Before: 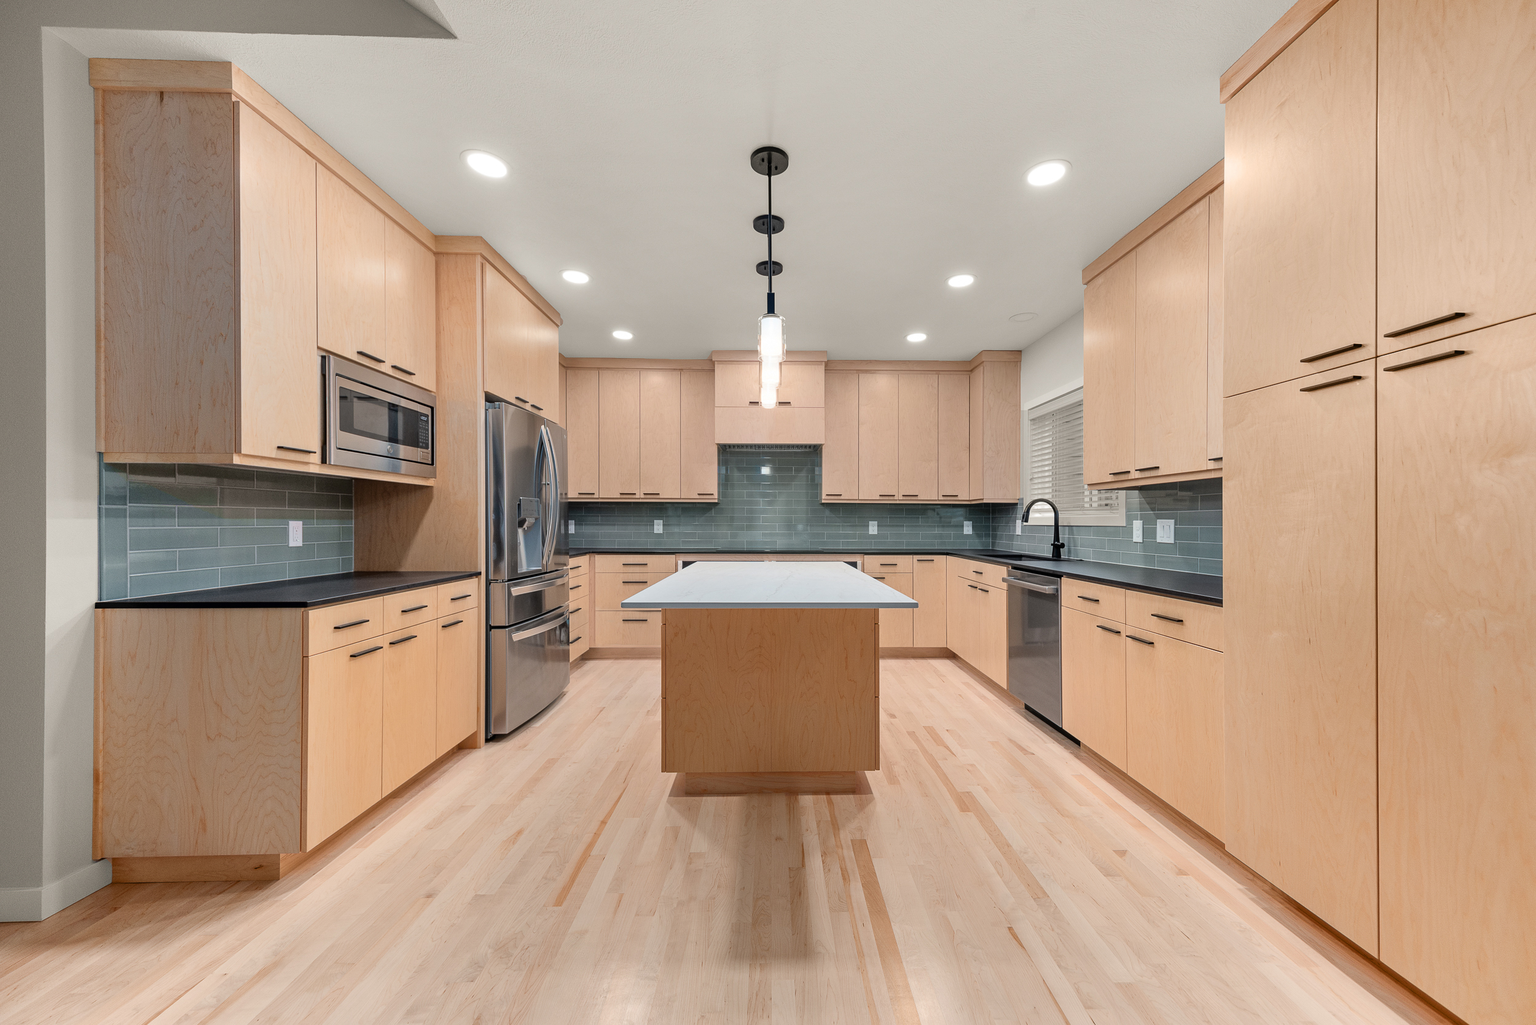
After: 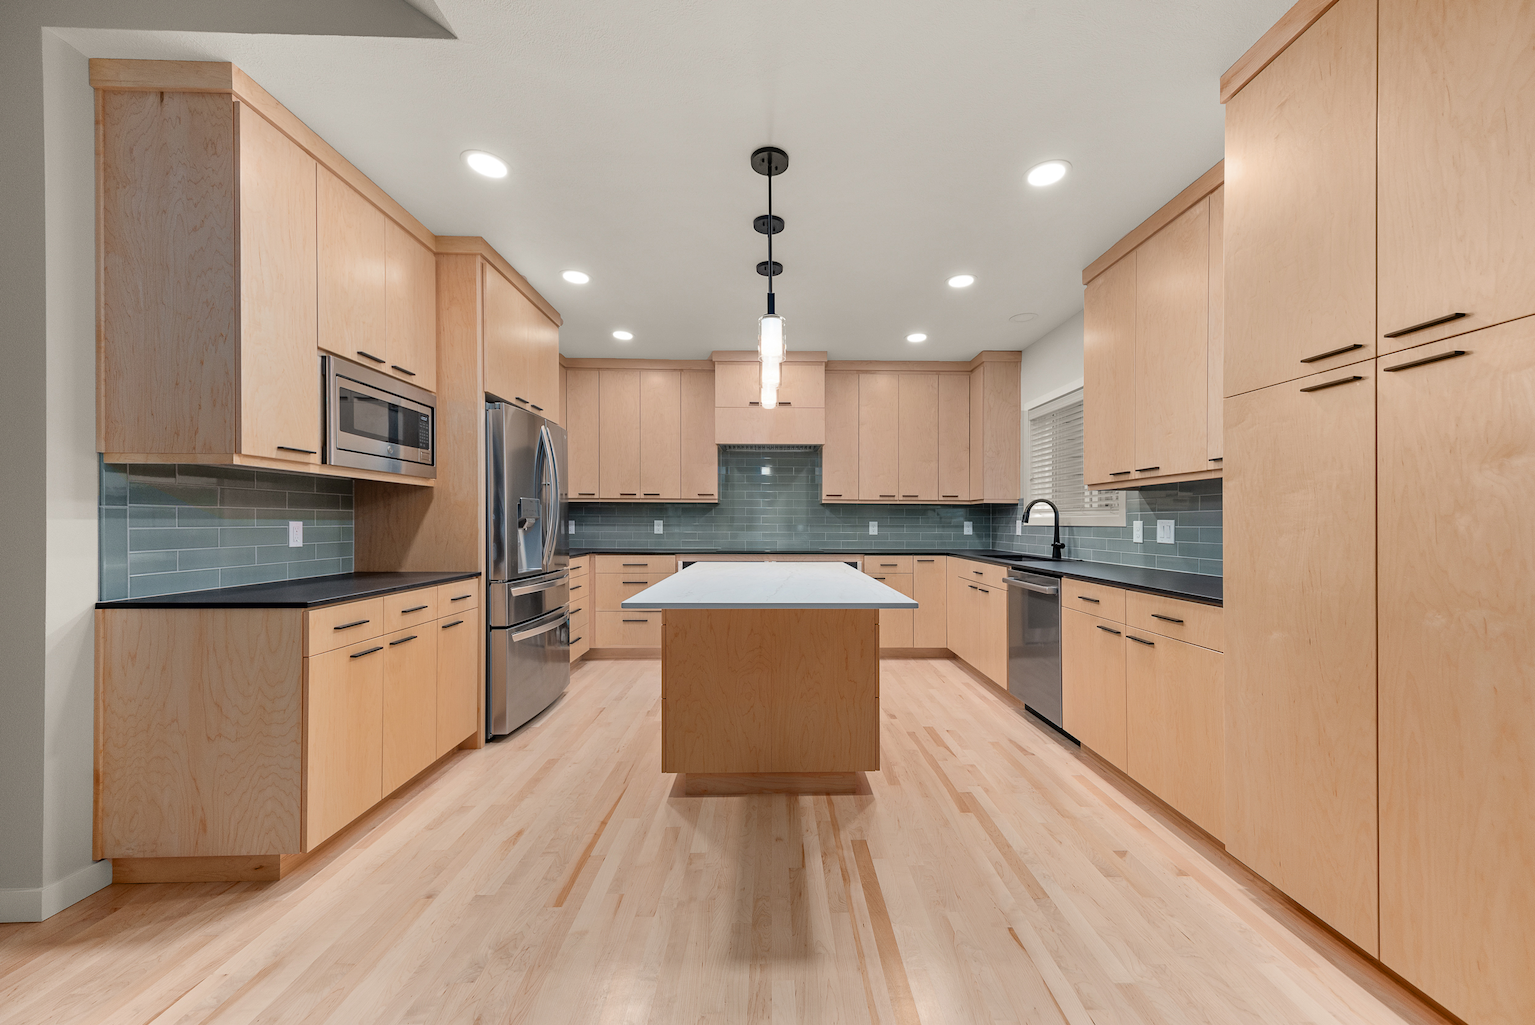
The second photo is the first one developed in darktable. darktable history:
color zones: curves: ch0 [(0, 0.444) (0.143, 0.442) (0.286, 0.441) (0.429, 0.441) (0.571, 0.441) (0.714, 0.441) (0.857, 0.442) (1, 0.444)]
